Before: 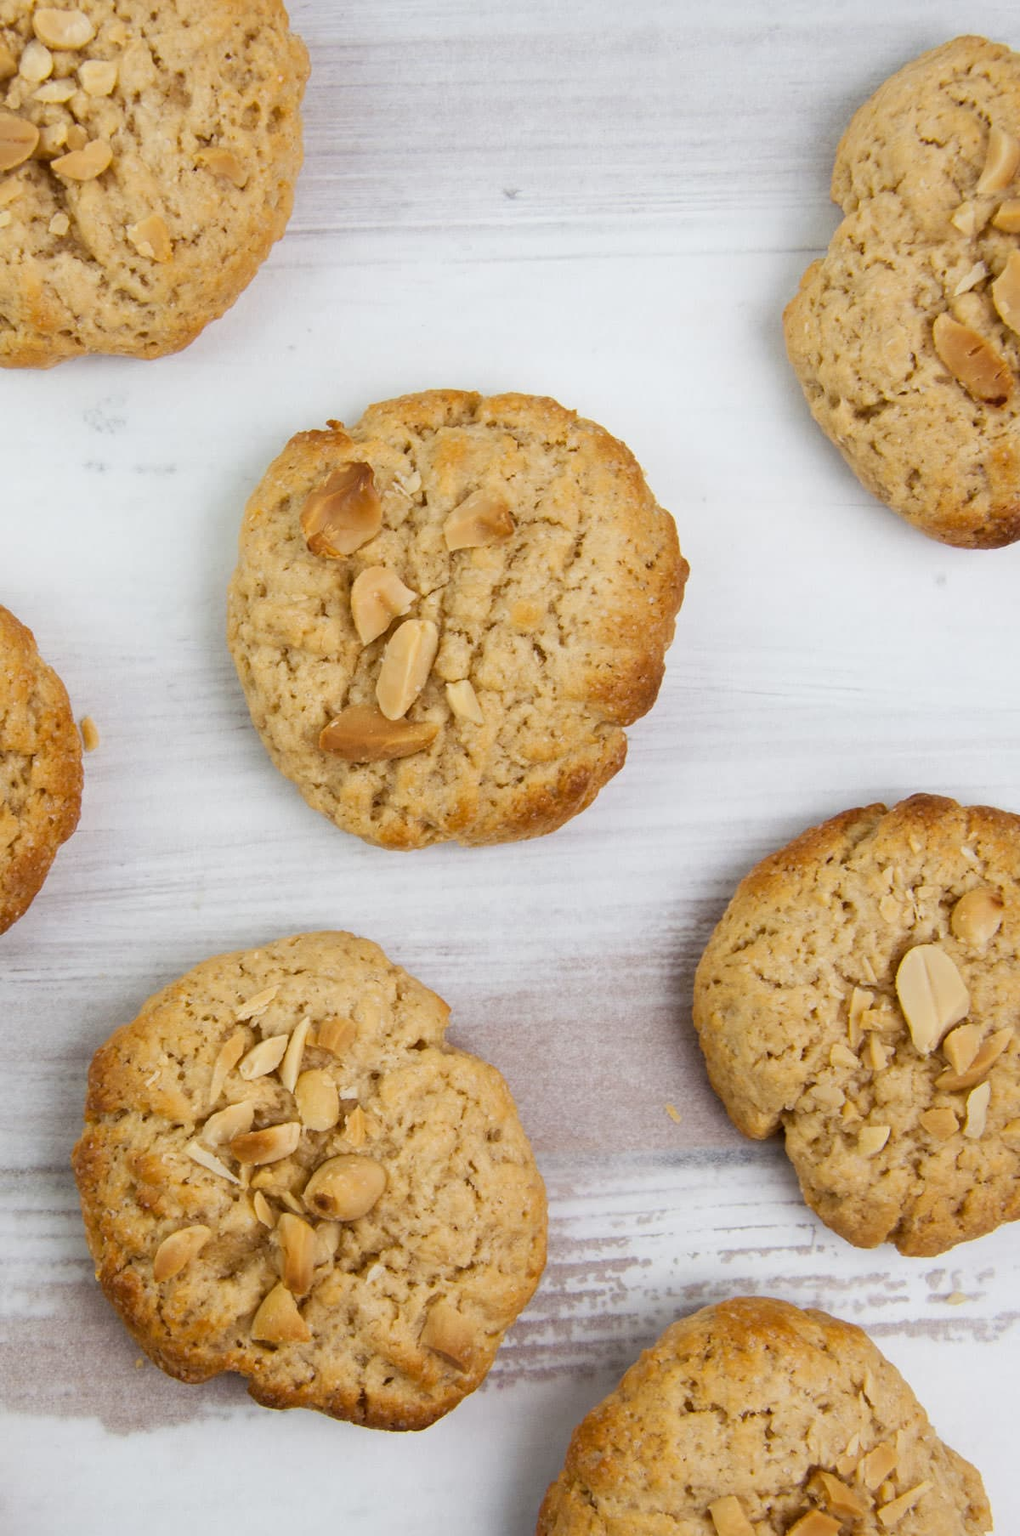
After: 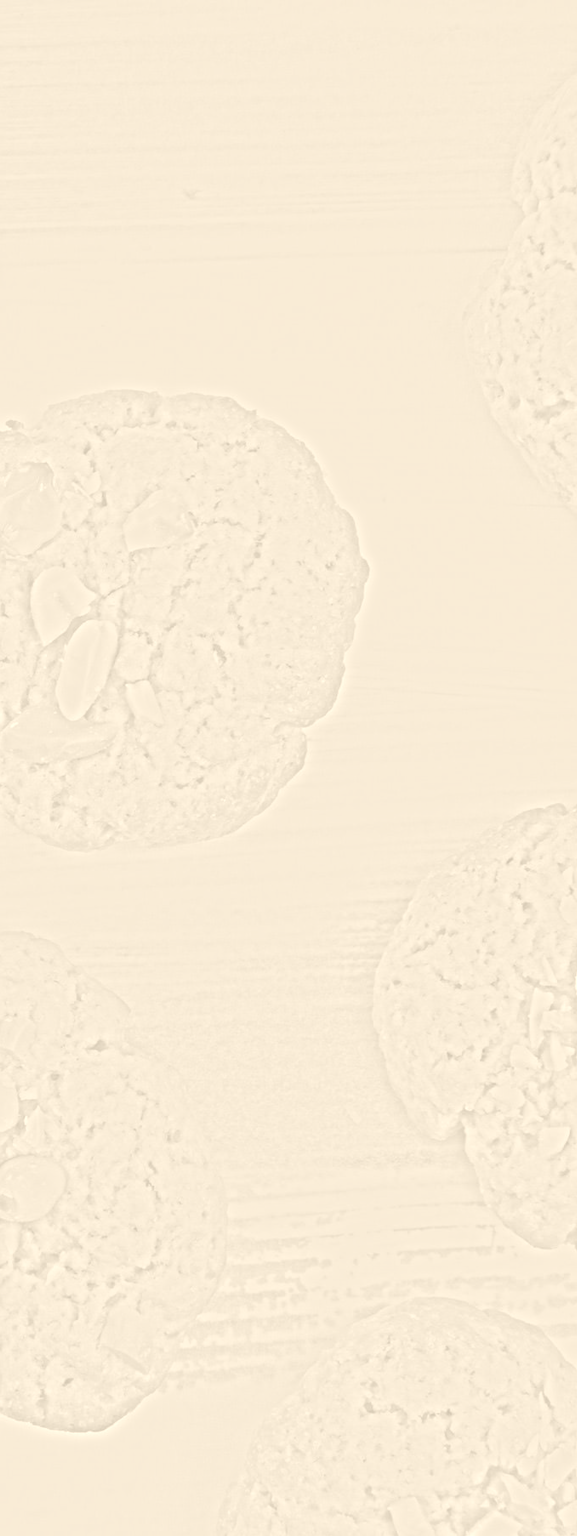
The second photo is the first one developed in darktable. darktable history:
highpass: sharpness 25.84%, contrast boost 14.94%
colorize: hue 36°, saturation 71%, lightness 80.79%
crop: left 31.458%, top 0%, right 11.876%
